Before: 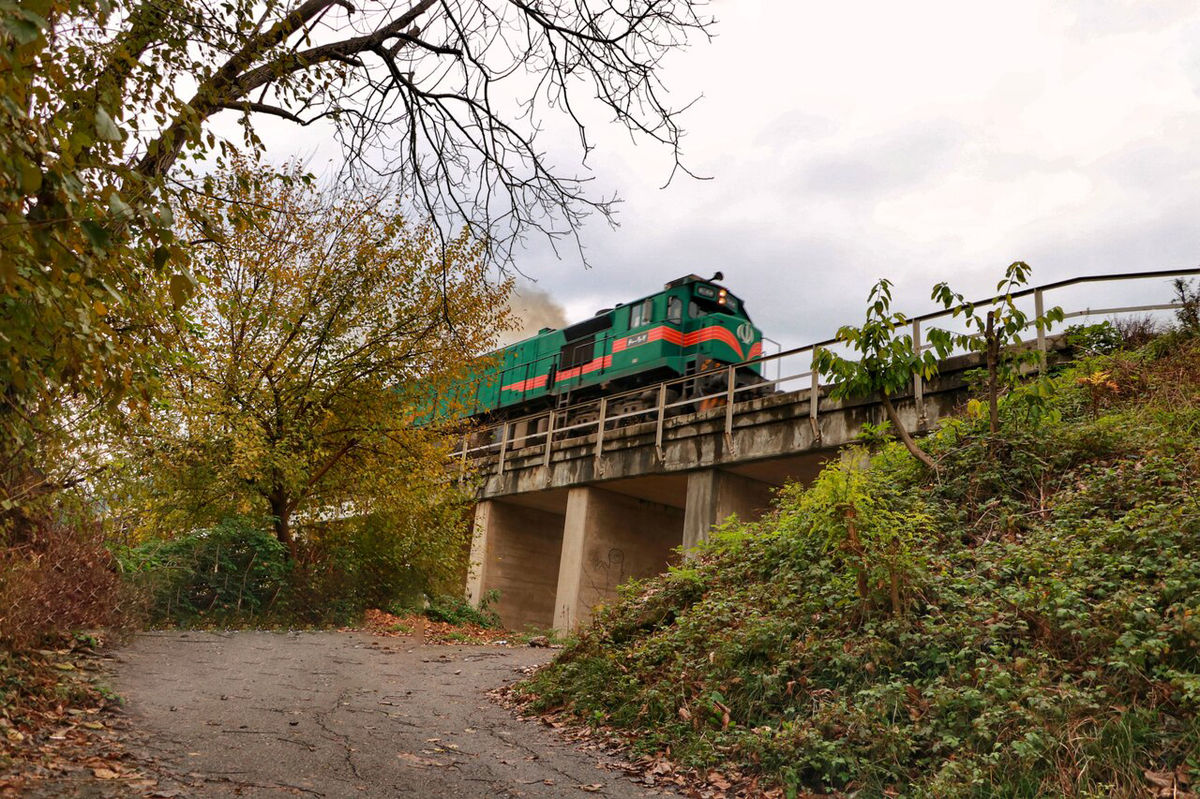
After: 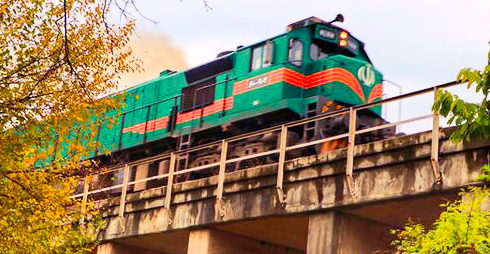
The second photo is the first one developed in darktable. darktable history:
crop: left 31.616%, top 32.334%, right 27.547%, bottom 35.796%
color balance rgb: shadows lift › luminance -22.018%, shadows lift › chroma 9.231%, shadows lift › hue 285.26°, linear chroma grading › global chroma 6.671%, perceptual saturation grading › global saturation 10.438%
shadows and highlights: shadows -23.66, highlights 44.5, highlights color adjustment 40.11%, soften with gaussian
velvia: on, module defaults
tone curve: curves: ch0 [(0, 0) (0.003, 0.015) (0.011, 0.025) (0.025, 0.056) (0.044, 0.104) (0.069, 0.139) (0.1, 0.181) (0.136, 0.226) (0.177, 0.28) (0.224, 0.346) (0.277, 0.42) (0.335, 0.505) (0.399, 0.594) (0.468, 0.699) (0.543, 0.776) (0.623, 0.848) (0.709, 0.893) (0.801, 0.93) (0.898, 0.97) (1, 1)], color space Lab, linked channels, preserve colors none
